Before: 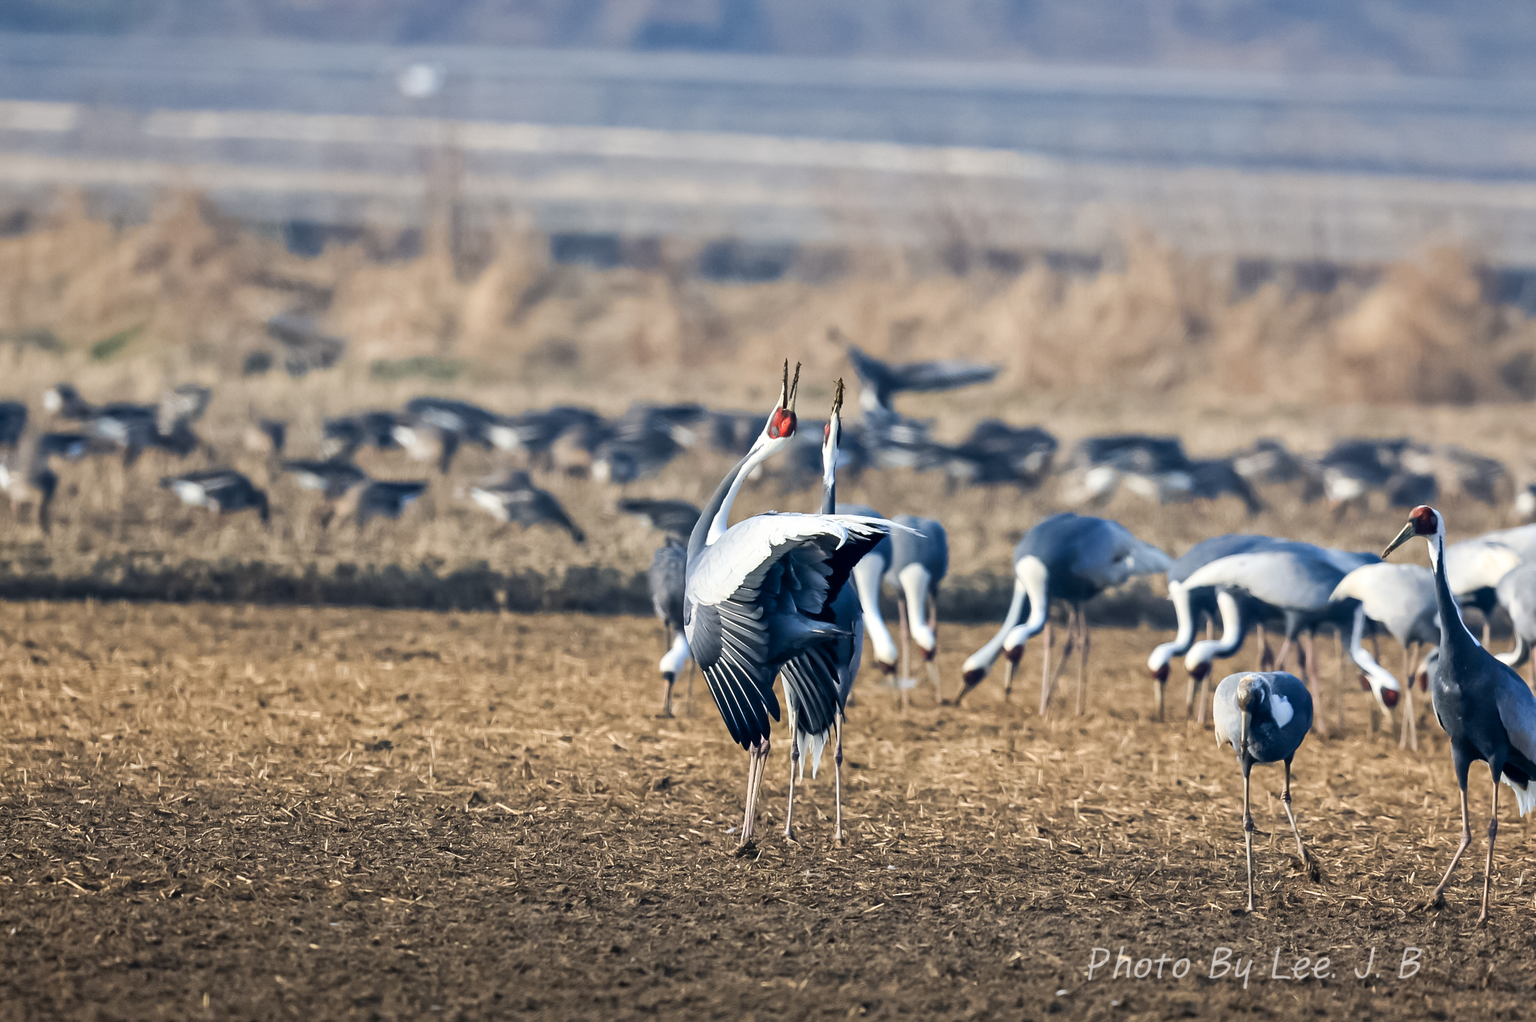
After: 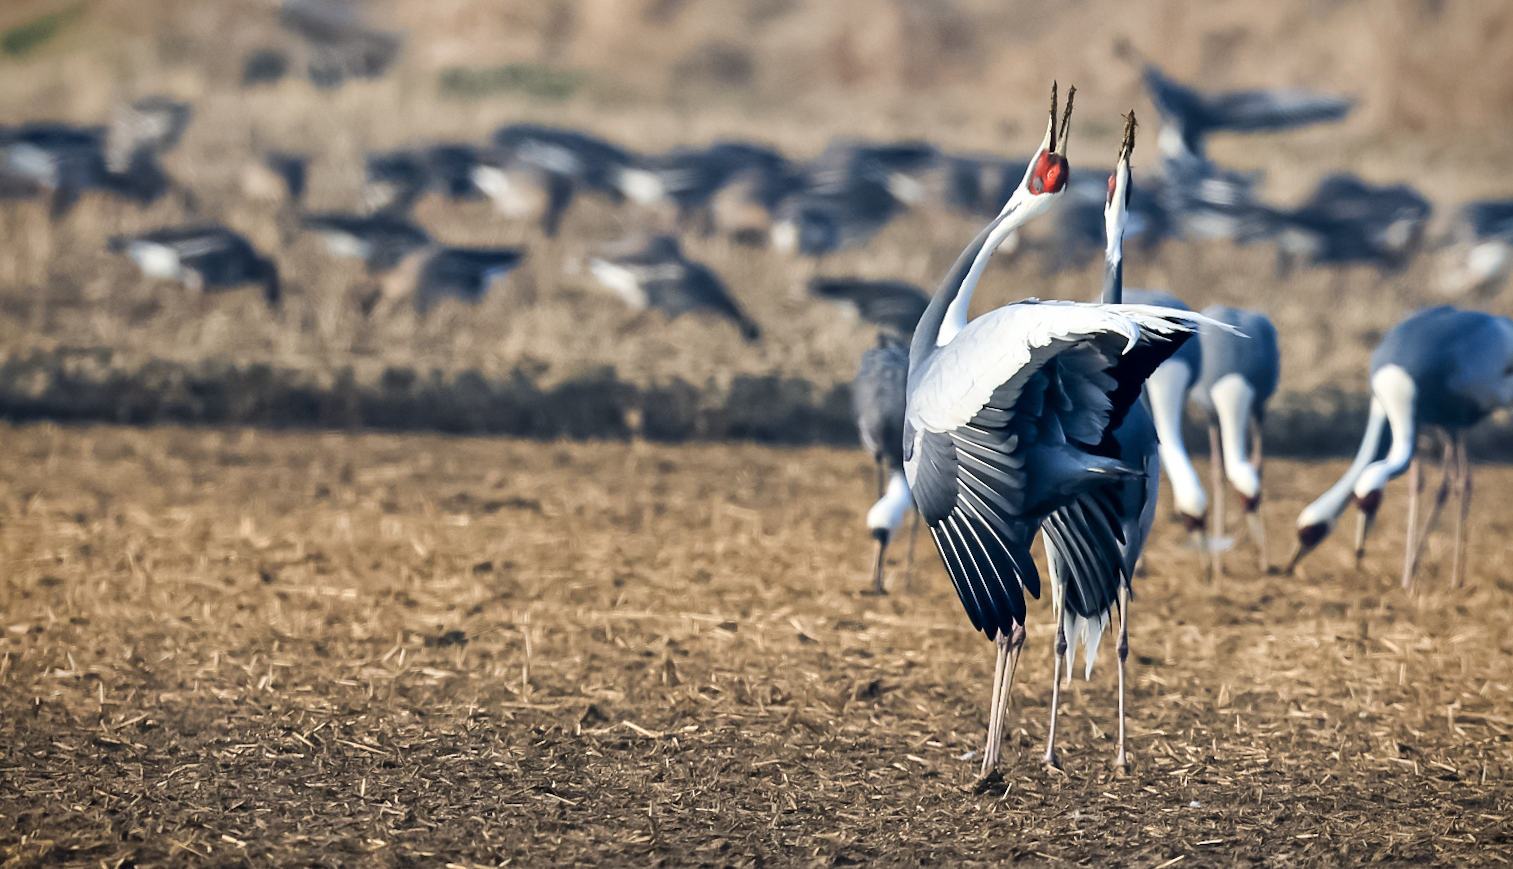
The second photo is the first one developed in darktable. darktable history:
vignetting: fall-off start 88.53%, fall-off radius 44.2%, saturation 0.376, width/height ratio 1.161
exposure: compensate highlight preservation false
crop: left 6.488%, top 27.668%, right 24.183%, bottom 8.656%
rotate and perspective: rotation 0.679°, lens shift (horizontal) 0.136, crop left 0.009, crop right 0.991, crop top 0.078, crop bottom 0.95
shadows and highlights: low approximation 0.01, soften with gaussian
